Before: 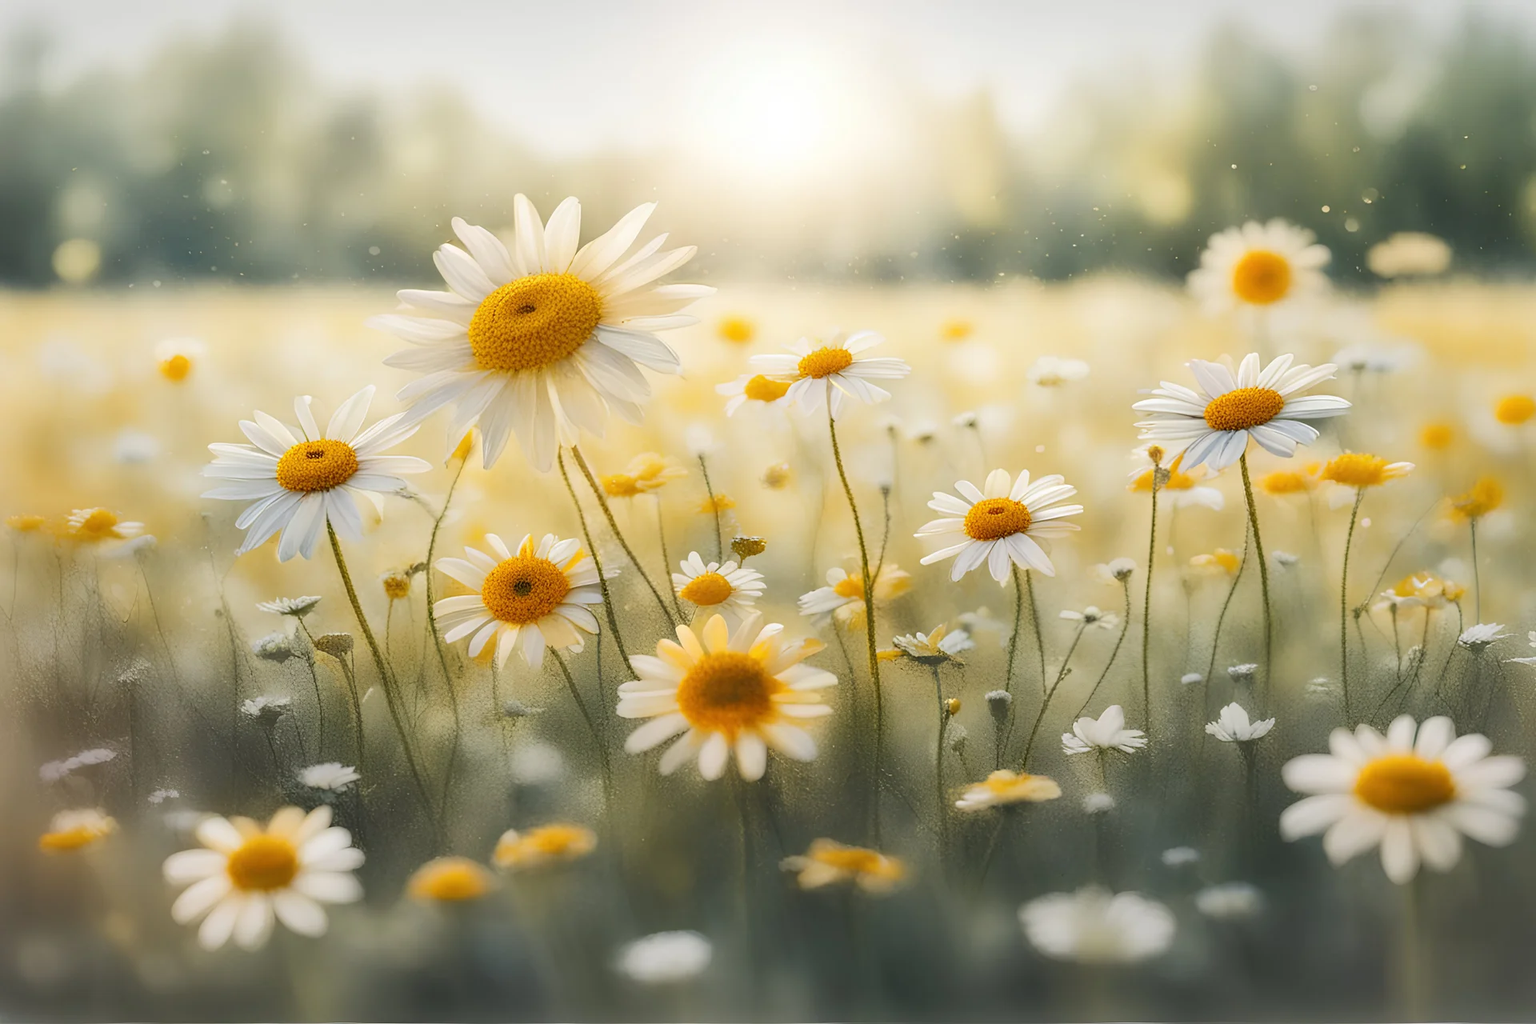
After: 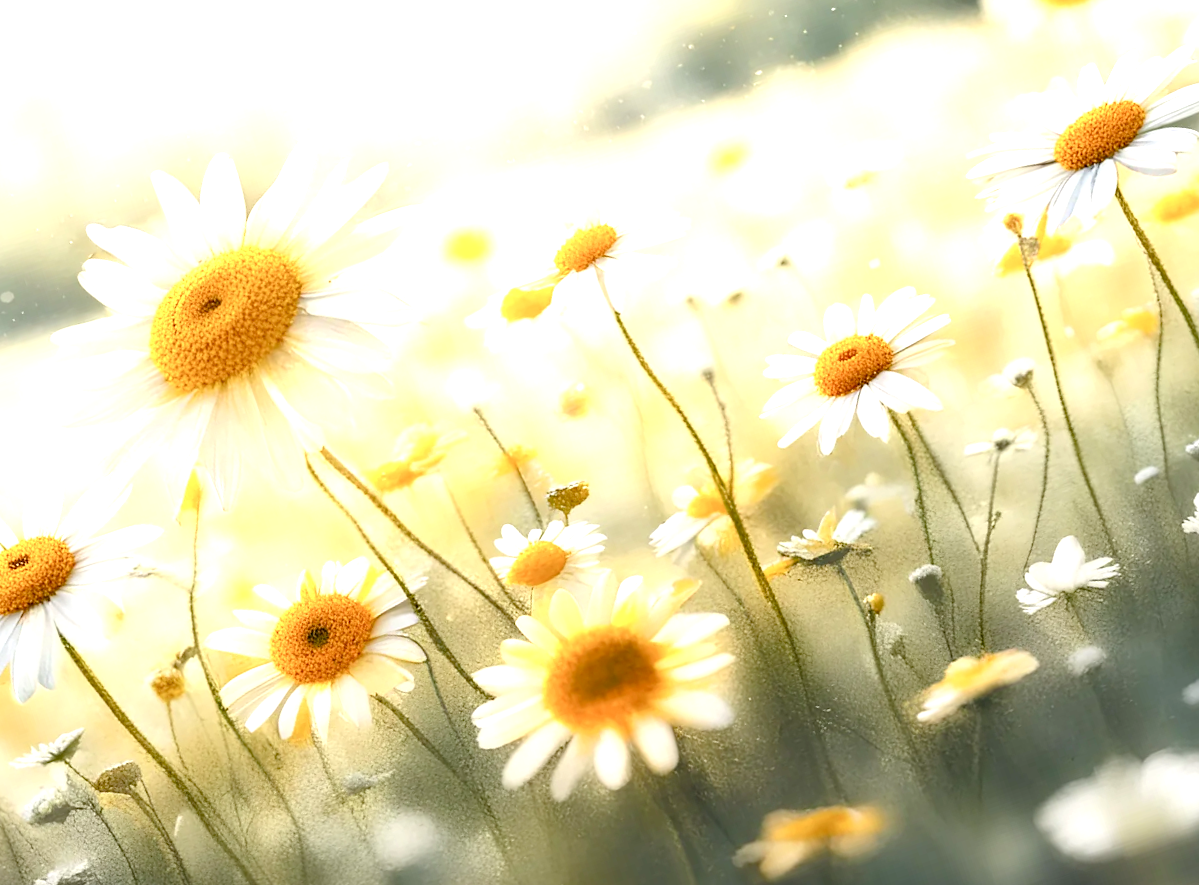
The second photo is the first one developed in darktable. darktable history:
crop and rotate: angle 18.78°, left 6.964%, right 3.687%, bottom 1.129%
tone equalizer: -8 EV -1.08 EV, -7 EV -0.977 EV, -6 EV -0.853 EV, -5 EV -0.54 EV, -3 EV 0.556 EV, -2 EV 0.871 EV, -1 EV 0.988 EV, +0 EV 1.07 EV
exposure: exposure -0.022 EV, compensate exposure bias true, compensate highlight preservation false
color balance rgb: perceptual saturation grading › global saturation 14.53%, perceptual saturation grading › highlights -25.49%, perceptual saturation grading › shadows 25.796%
